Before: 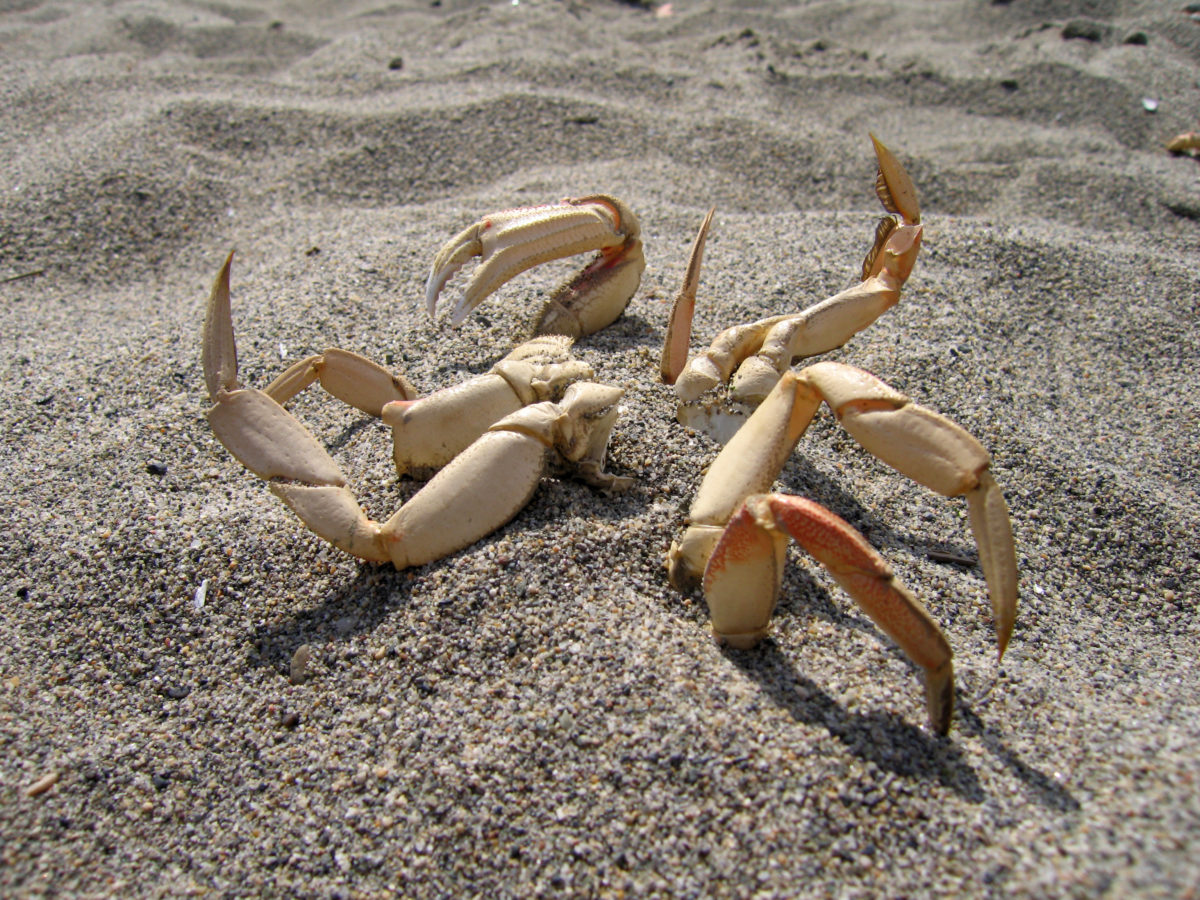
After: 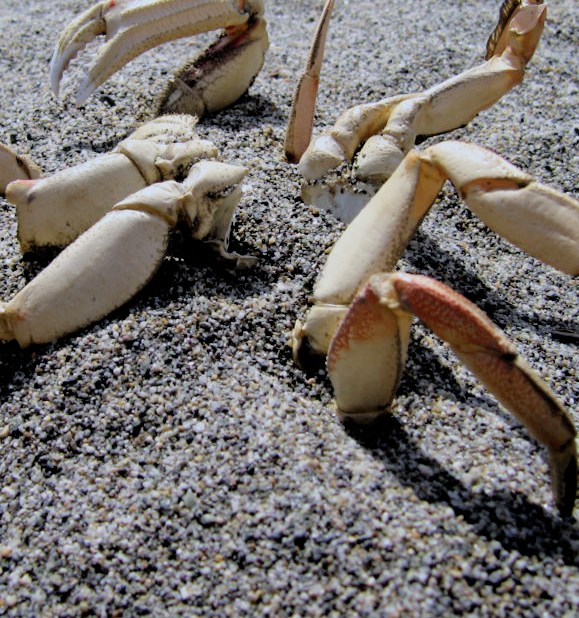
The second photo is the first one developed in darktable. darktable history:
filmic rgb: black relative exposure -3.31 EV, white relative exposure 3.45 EV, hardness 2.36, contrast 1.103
white balance: red 0.931, blue 1.11
crop: left 31.379%, top 24.658%, right 20.326%, bottom 6.628%
